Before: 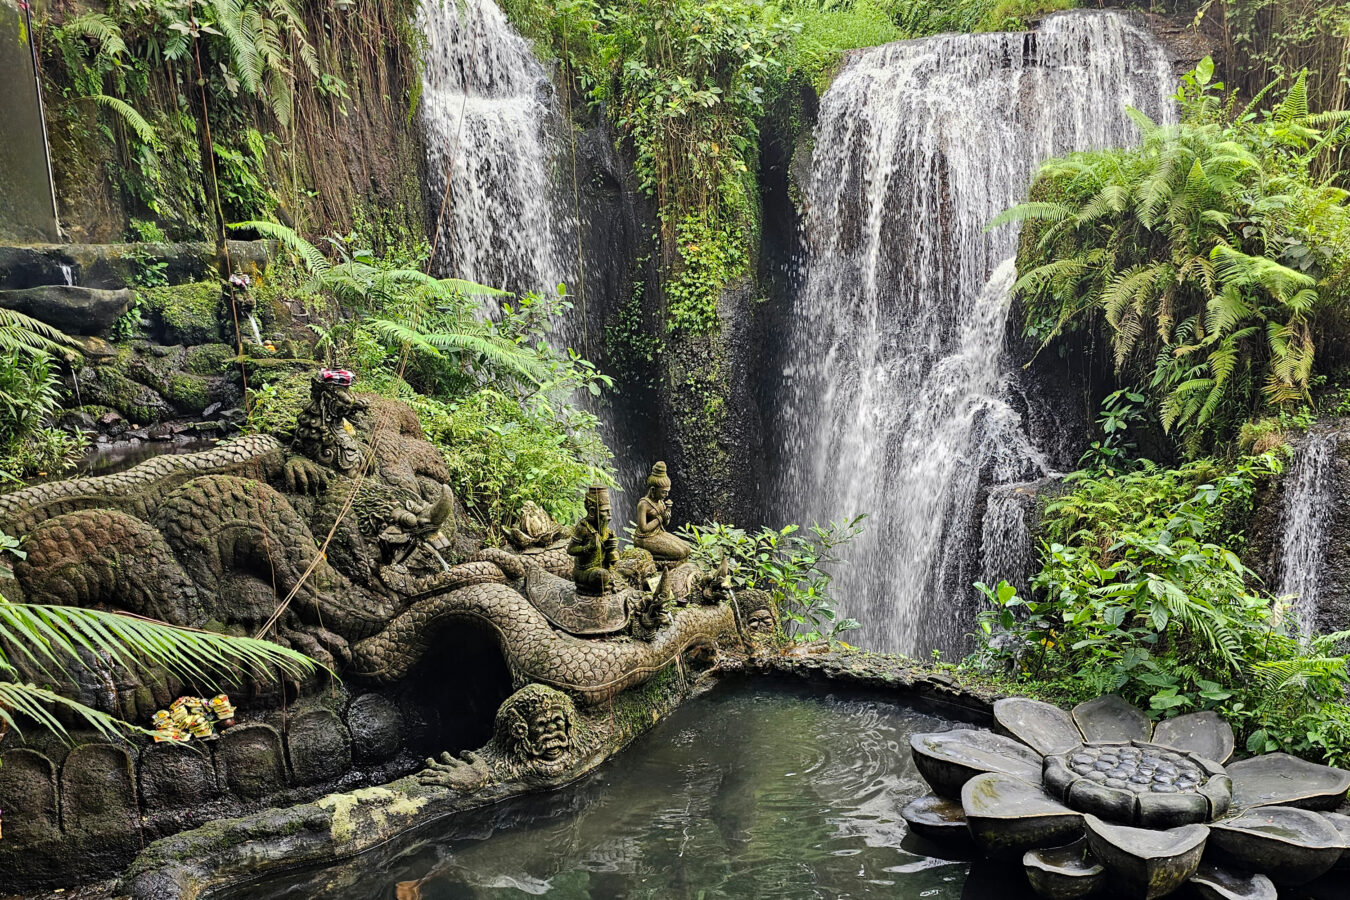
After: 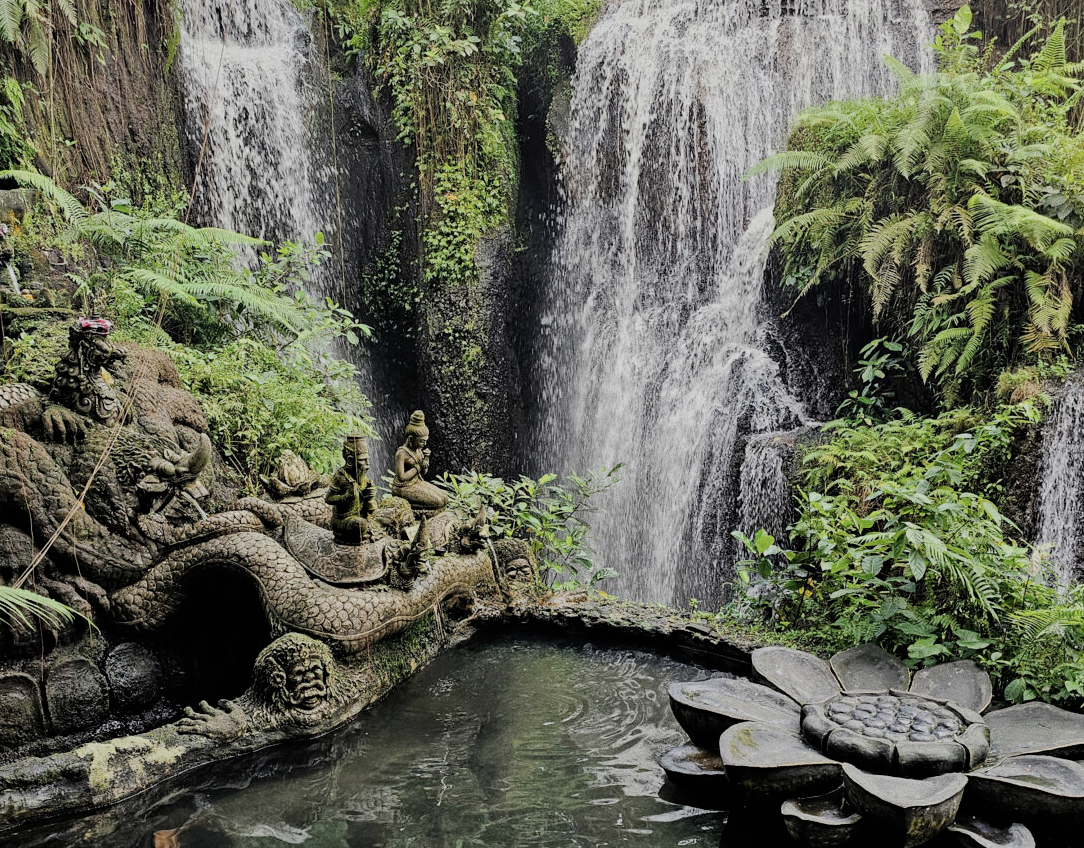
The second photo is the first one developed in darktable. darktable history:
filmic rgb: black relative exposure -7.65 EV, white relative exposure 4.56 EV, hardness 3.61
color correction: saturation 0.8
grain: coarseness 0.47 ISO
crop and rotate: left 17.959%, top 5.771%, right 1.742%
